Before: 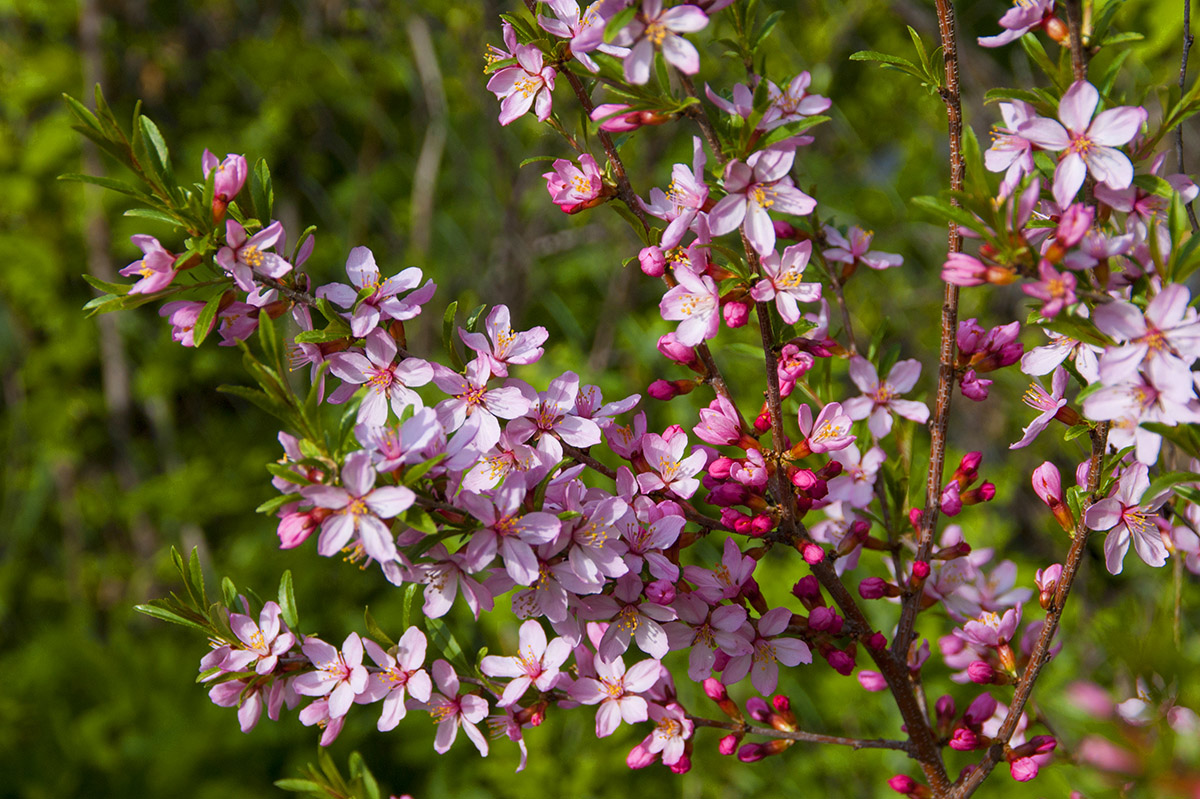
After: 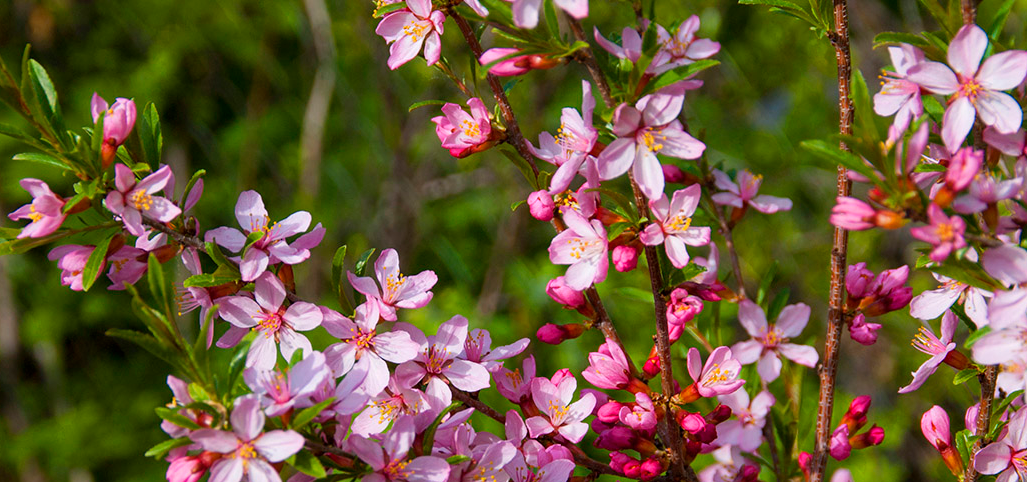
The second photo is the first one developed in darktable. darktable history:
crop and rotate: left 9.328%, top 7.095%, right 5.02%, bottom 32.568%
